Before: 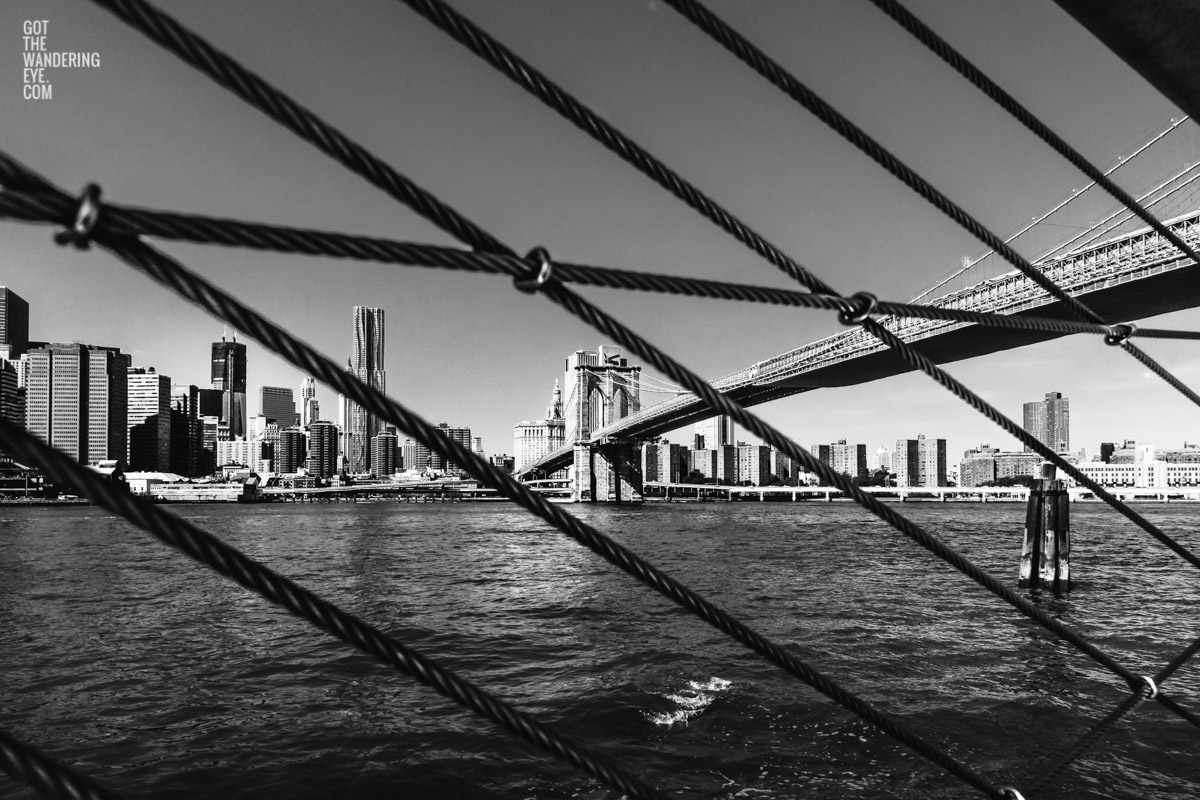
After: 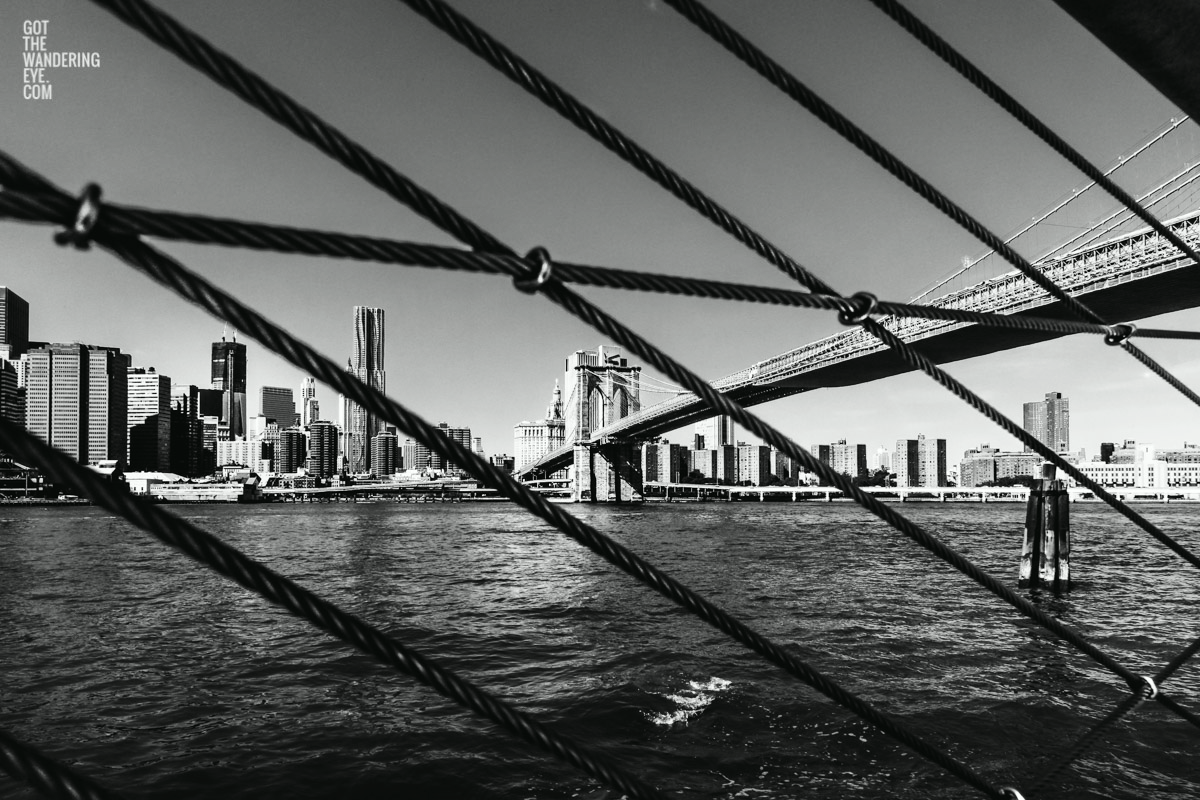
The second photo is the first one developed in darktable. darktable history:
tone curve: curves: ch0 [(0, 0.01) (0.037, 0.032) (0.131, 0.108) (0.275, 0.256) (0.483, 0.512) (0.61, 0.665) (0.696, 0.742) (0.792, 0.819) (0.911, 0.925) (0.997, 0.995)]; ch1 [(0, 0) (0.308, 0.29) (0.425, 0.411) (0.492, 0.488) (0.507, 0.503) (0.53, 0.532) (0.573, 0.586) (0.683, 0.702) (0.746, 0.77) (1, 1)]; ch2 [(0, 0) (0.246, 0.233) (0.36, 0.352) (0.415, 0.415) (0.485, 0.487) (0.502, 0.504) (0.525, 0.518) (0.539, 0.539) (0.587, 0.594) (0.636, 0.652) (0.711, 0.729) (0.845, 0.855) (0.998, 0.977)], color space Lab, independent channels, preserve colors none
